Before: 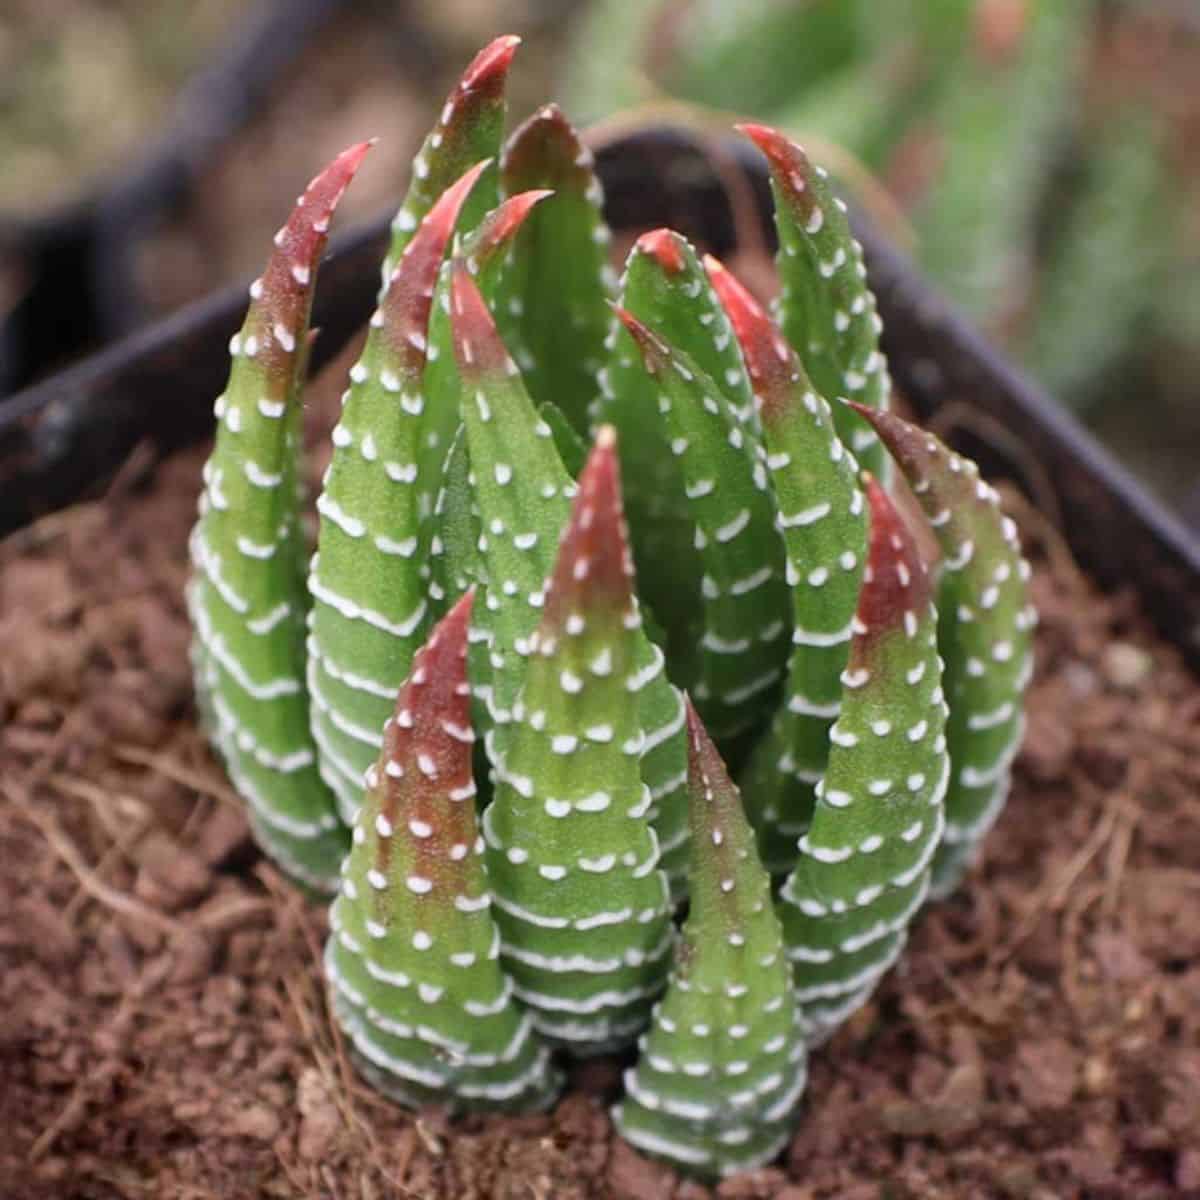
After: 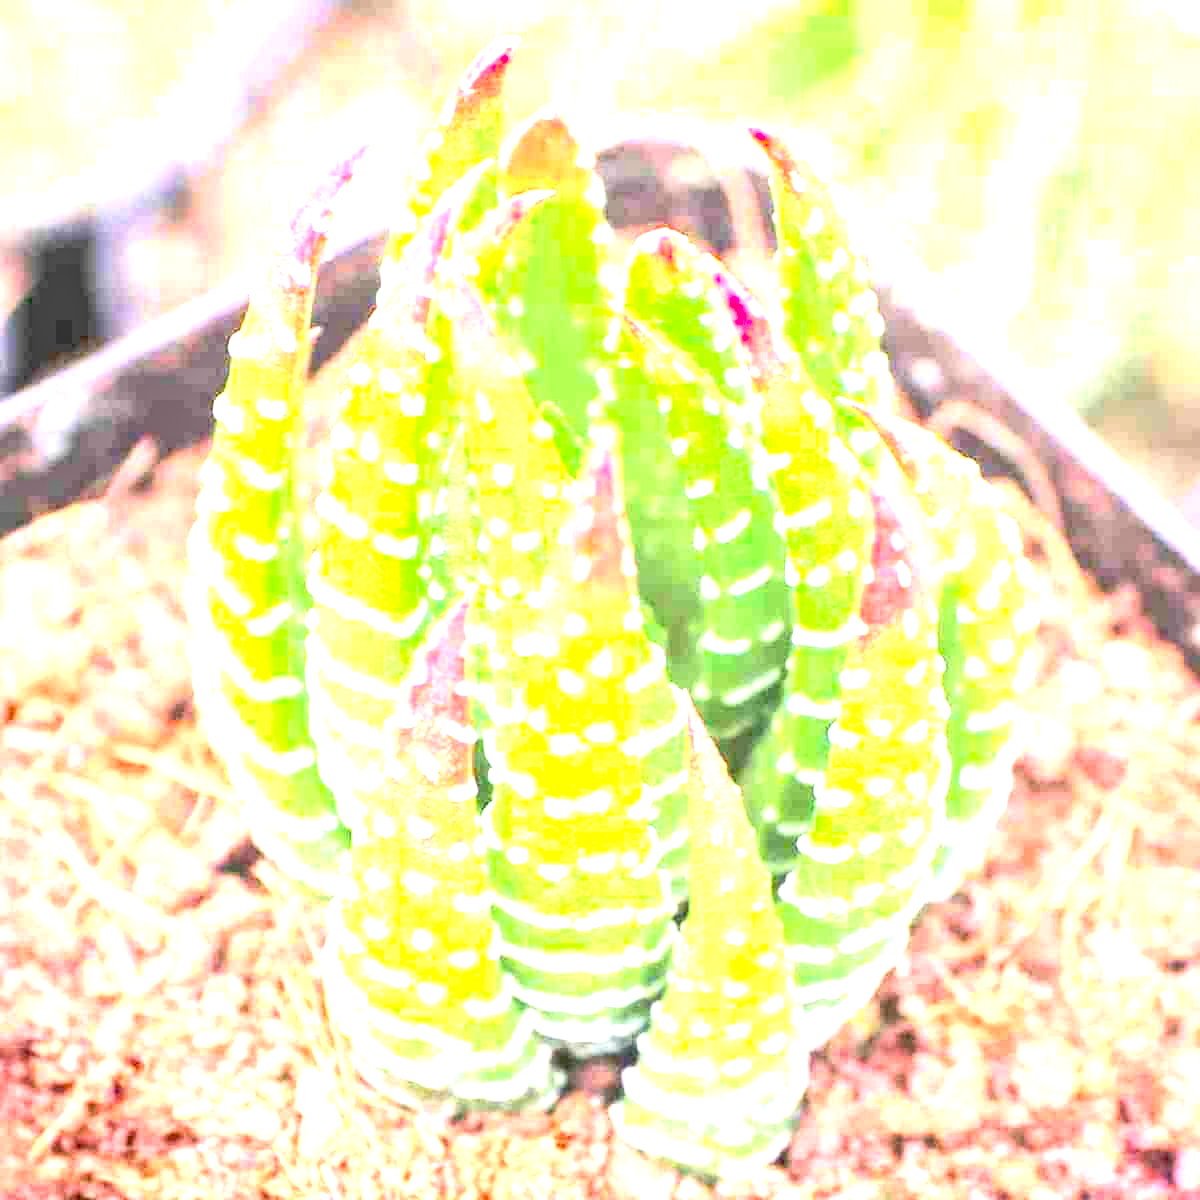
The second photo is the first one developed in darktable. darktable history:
contrast brightness saturation: contrast 0.198, brightness 0.157, saturation 0.218
tone equalizer: on, module defaults
exposure: black level correction 0, exposure 3.963 EV, compensate exposure bias true, compensate highlight preservation false
local contrast: on, module defaults
